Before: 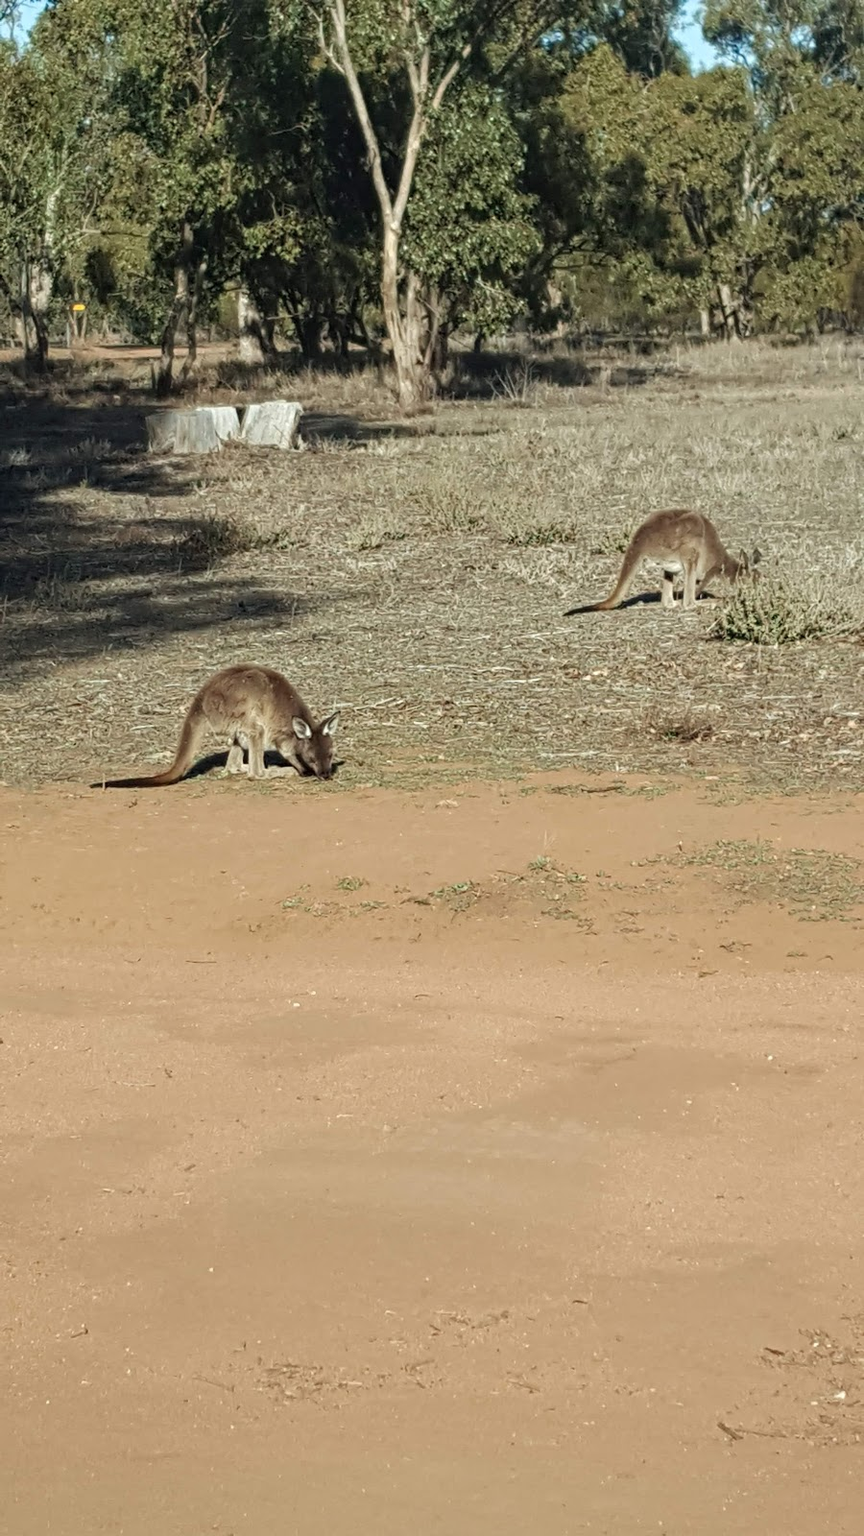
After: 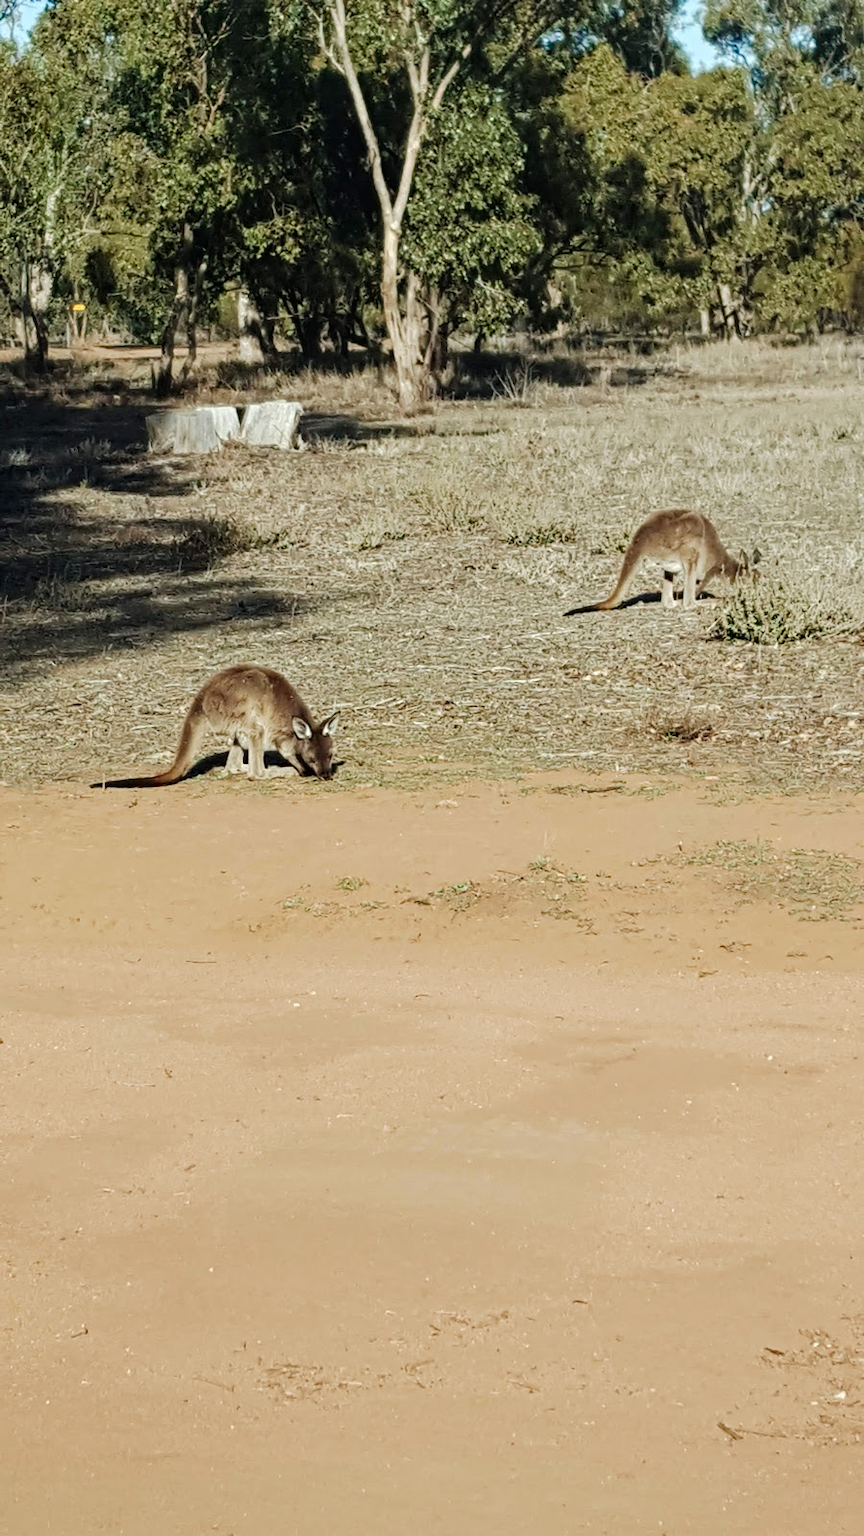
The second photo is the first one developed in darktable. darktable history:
tone curve: curves: ch0 [(0.003, 0) (0.066, 0.031) (0.163, 0.112) (0.264, 0.238) (0.395, 0.408) (0.517, 0.56) (0.684, 0.734) (0.791, 0.814) (1, 1)]; ch1 [(0, 0) (0.164, 0.115) (0.337, 0.332) (0.39, 0.398) (0.464, 0.461) (0.501, 0.5) (0.507, 0.5) (0.534, 0.532) (0.577, 0.59) (0.652, 0.681) (0.733, 0.749) (0.811, 0.796) (1, 1)]; ch2 [(0, 0) (0.337, 0.382) (0.464, 0.476) (0.501, 0.5) (0.527, 0.54) (0.551, 0.565) (0.6, 0.59) (0.687, 0.675) (1, 1)], preserve colors none
